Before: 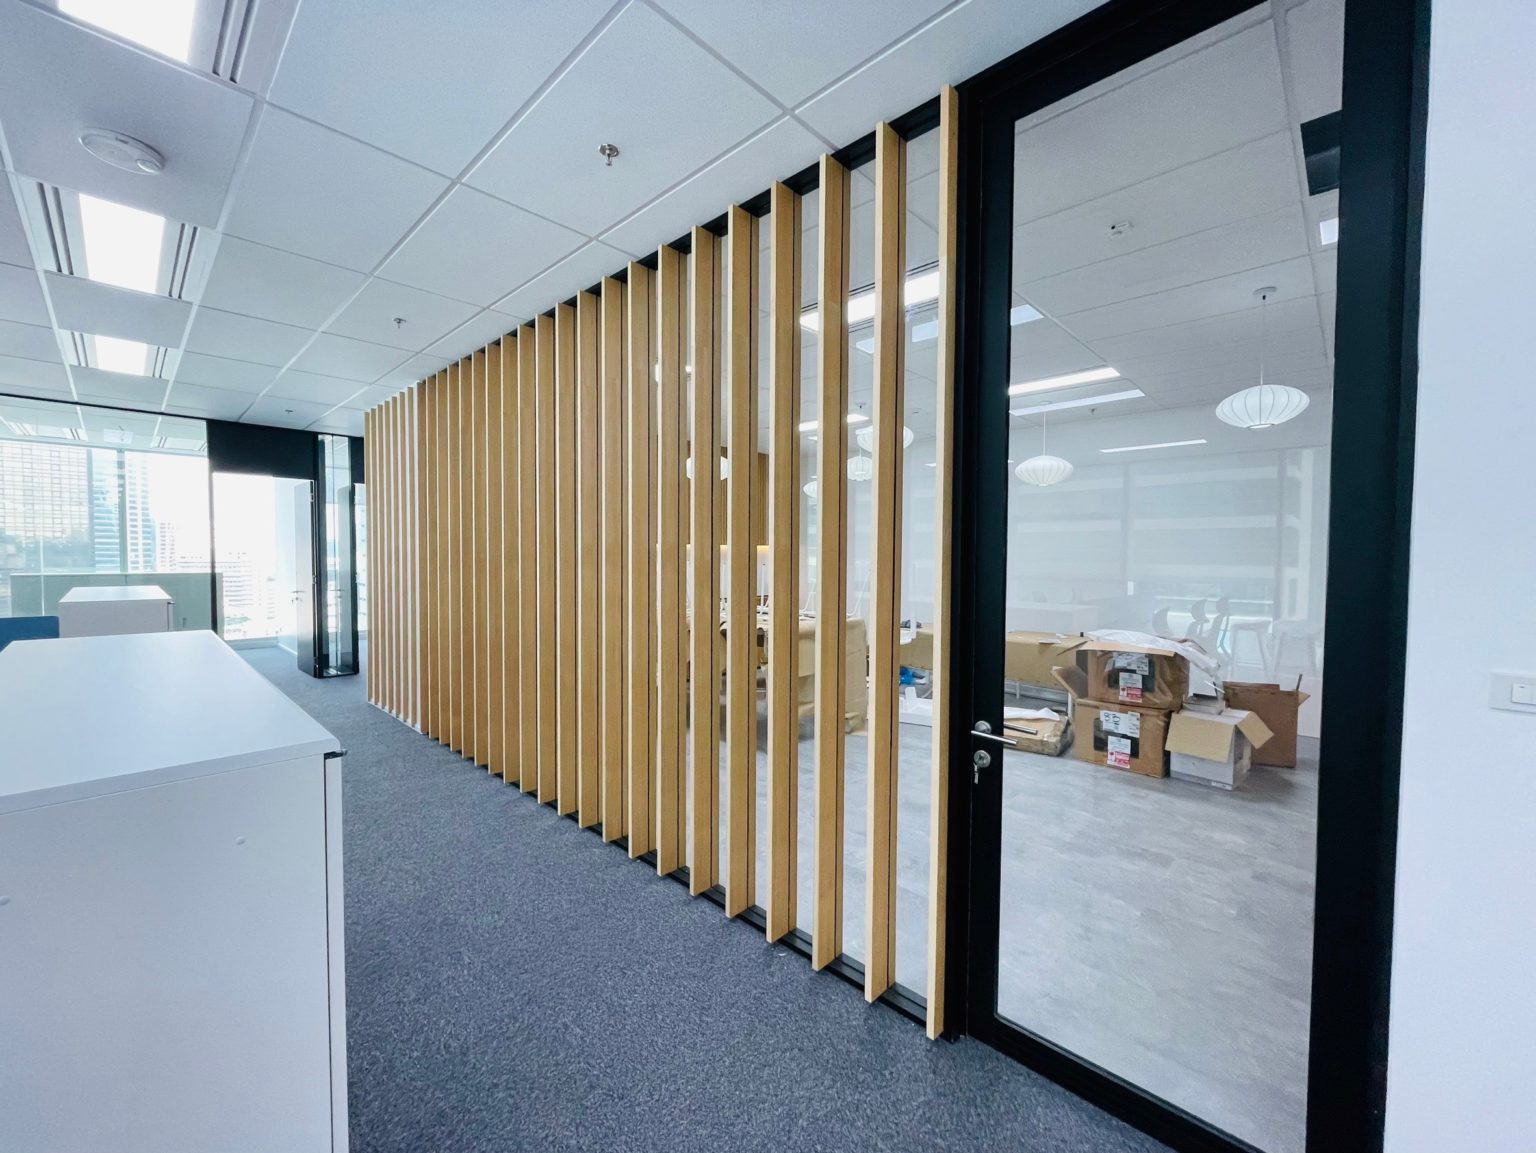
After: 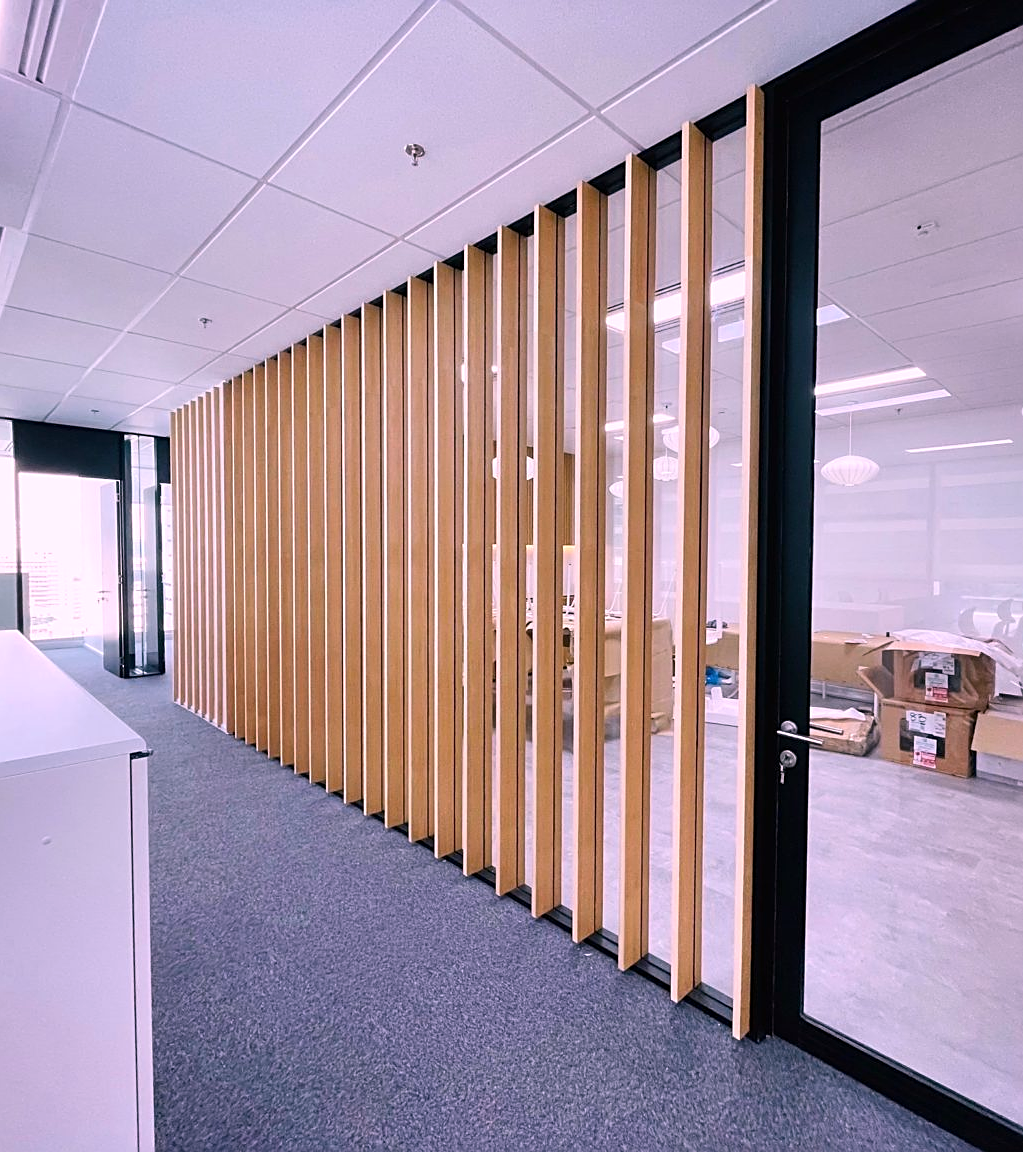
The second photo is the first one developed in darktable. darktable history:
white balance: red 1.188, blue 1.11
sharpen: on, module defaults
crop and rotate: left 12.673%, right 20.66%
